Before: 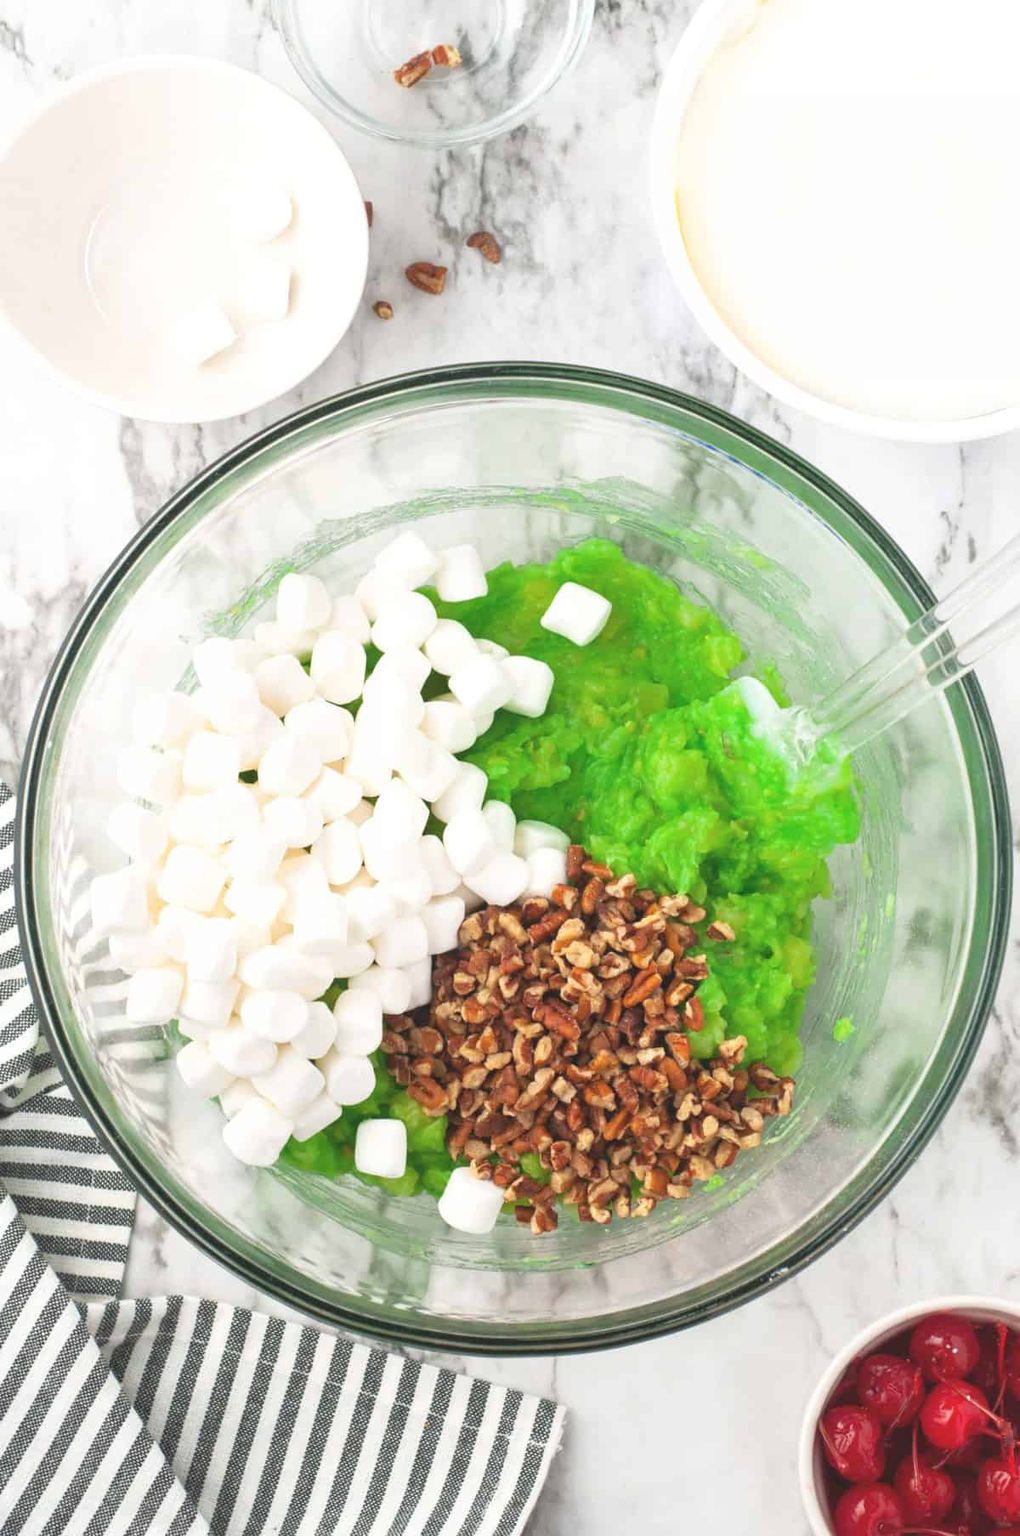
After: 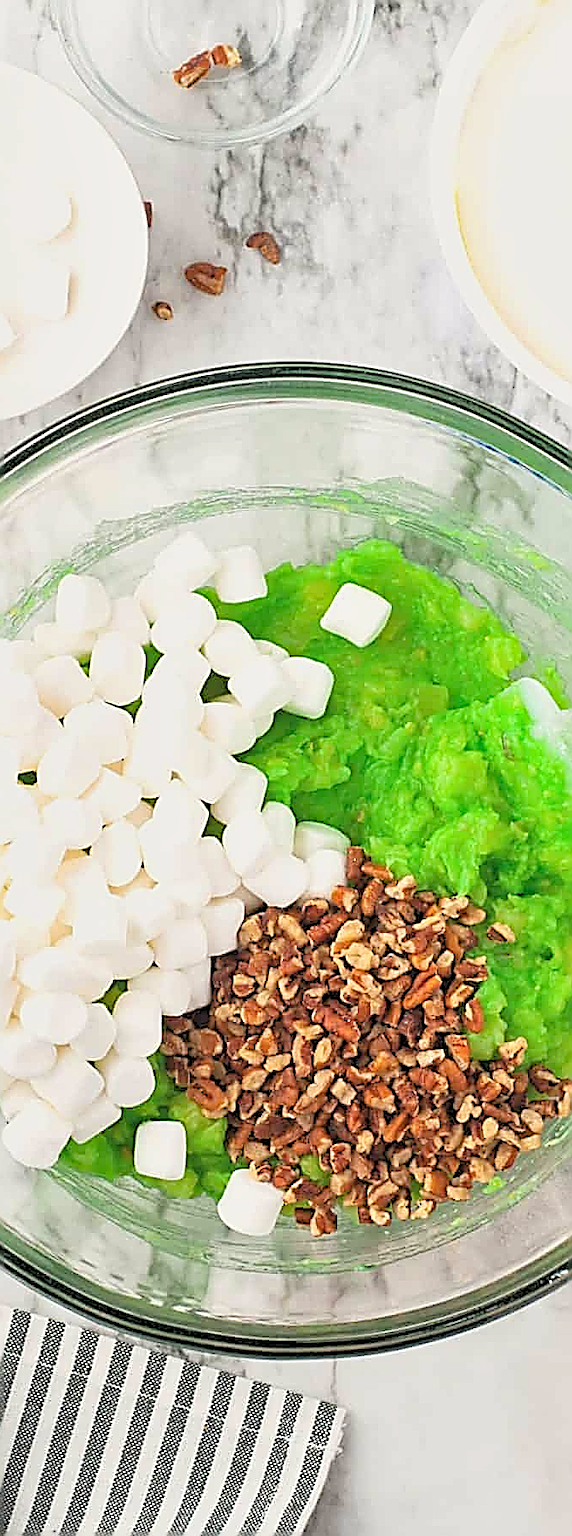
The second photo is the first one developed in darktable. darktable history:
crop: left 21.674%, right 22.086%
haze removal: compatibility mode true, adaptive false
white balance: red 1.009, blue 0.985
local contrast: mode bilateral grid, contrast 20, coarseness 50, detail 120%, midtone range 0.2
rgb levels: preserve colors sum RGB, levels [[0.038, 0.433, 0.934], [0, 0.5, 1], [0, 0.5, 1]]
sharpen: amount 2
contrast brightness saturation: contrast 0.07
